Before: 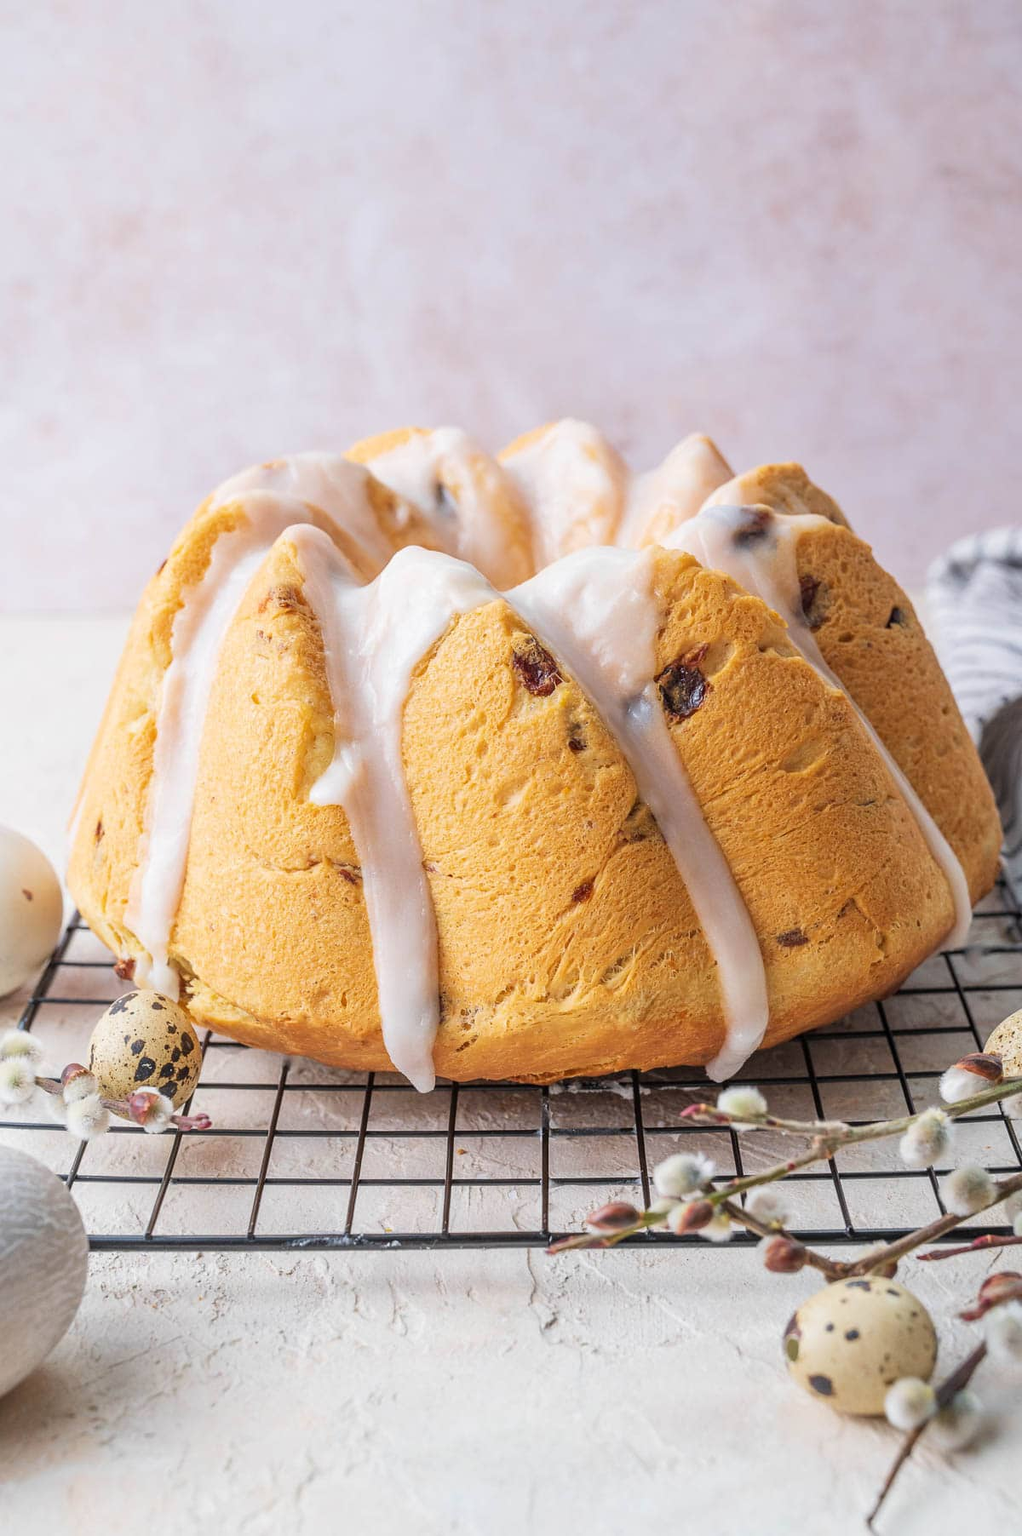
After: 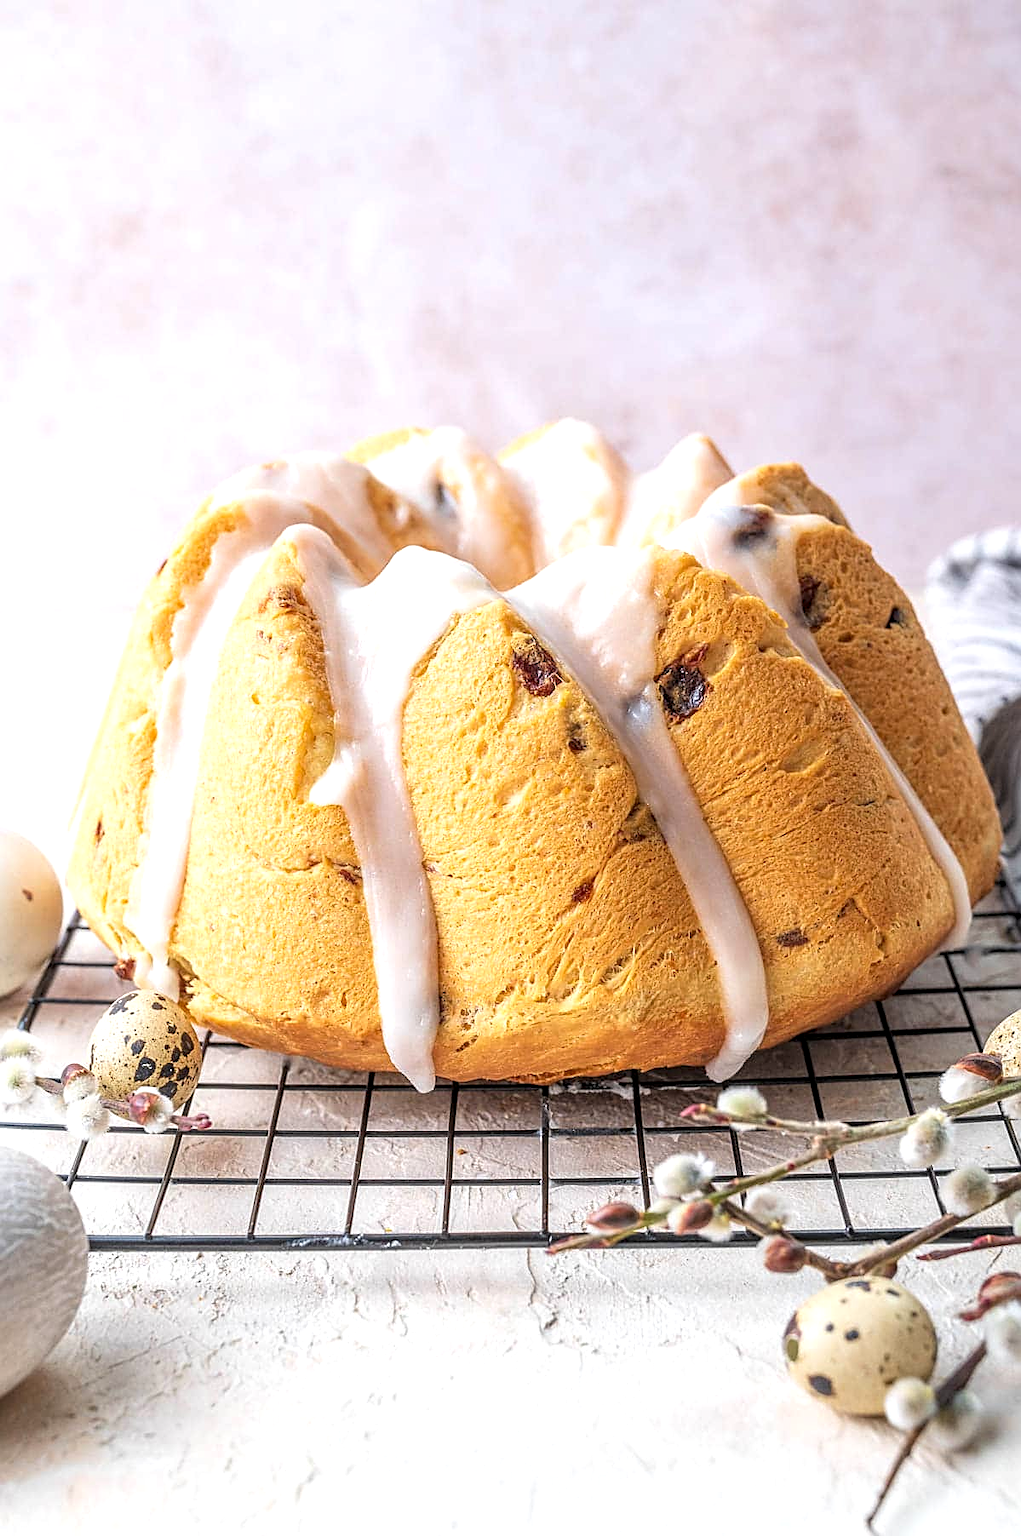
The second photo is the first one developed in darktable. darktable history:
tone equalizer: -8 EV -0.453 EV, -7 EV -0.417 EV, -6 EV -0.373 EV, -5 EV -0.215 EV, -3 EV 0.234 EV, -2 EV 0.337 EV, -1 EV 0.381 EV, +0 EV 0.44 EV
local contrast: on, module defaults
sharpen: on, module defaults
